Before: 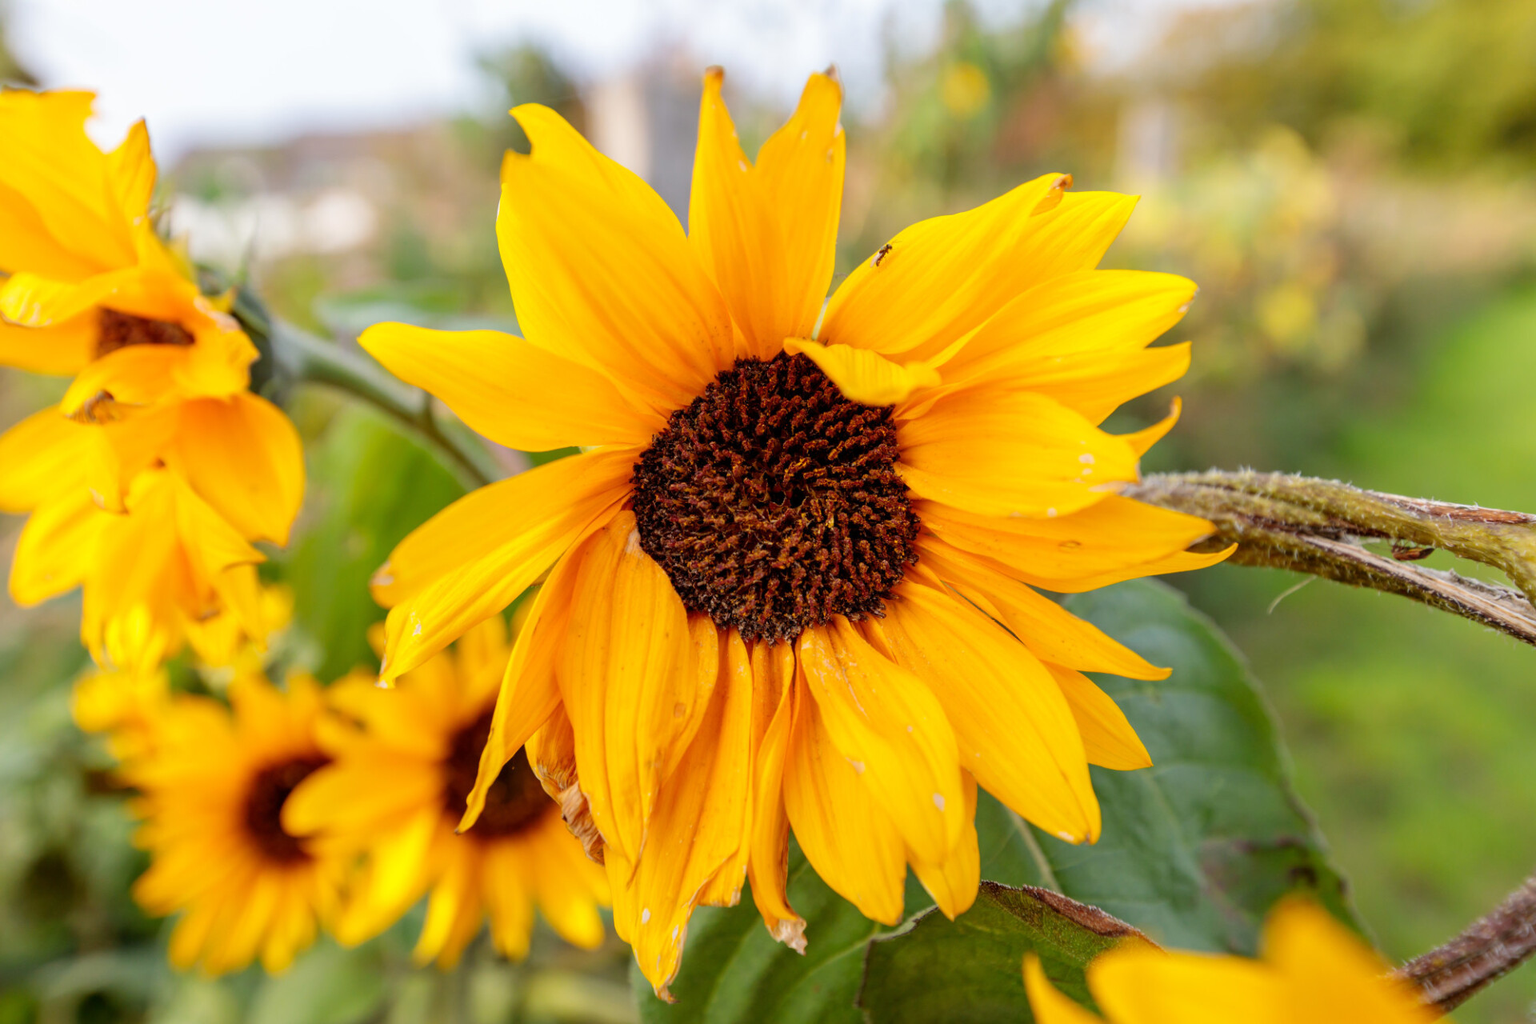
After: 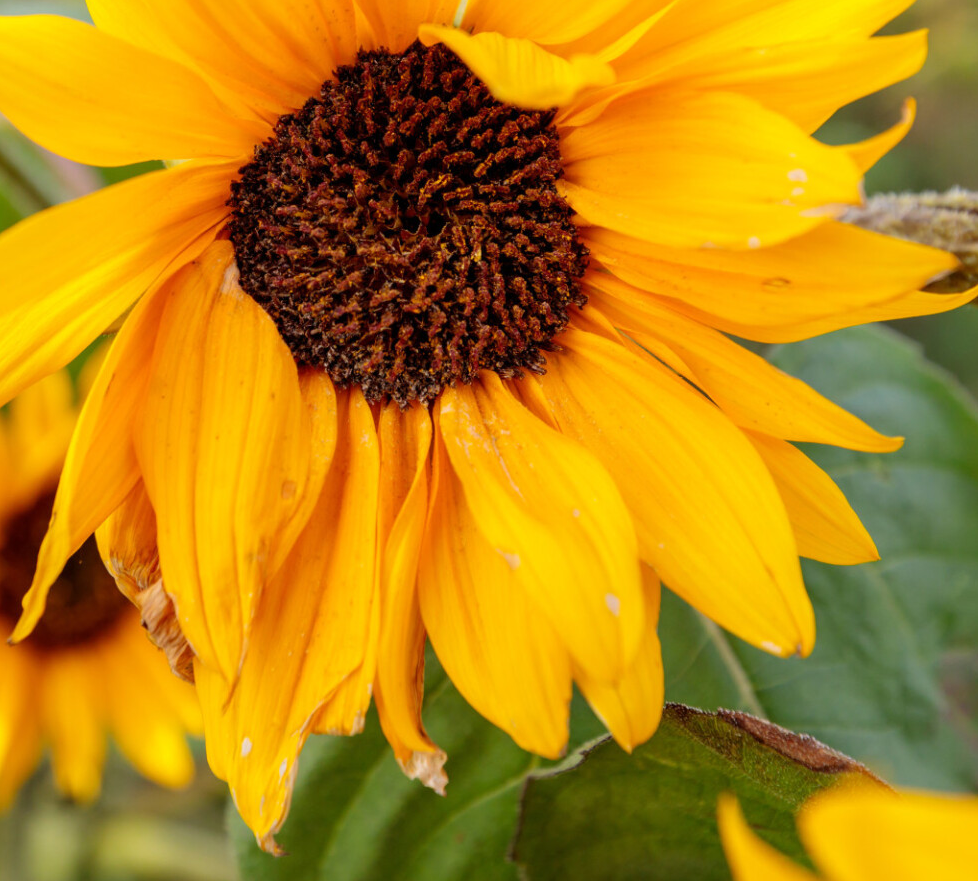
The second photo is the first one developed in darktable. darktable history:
crop and rotate: left 29.225%, top 31.157%, right 19.803%
